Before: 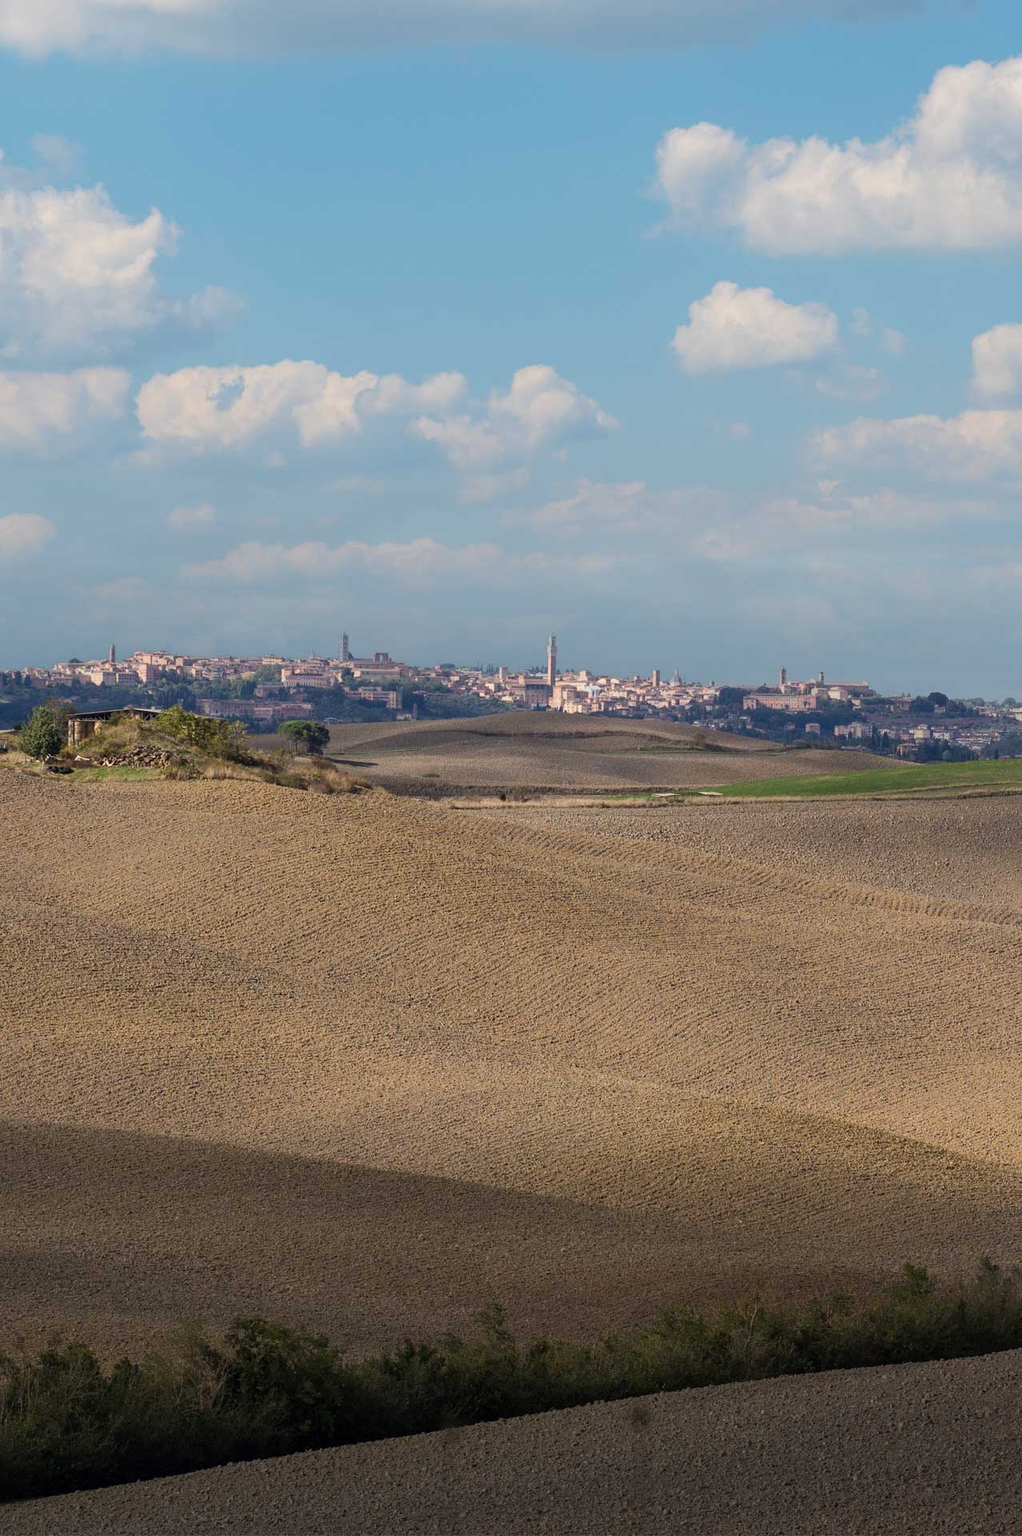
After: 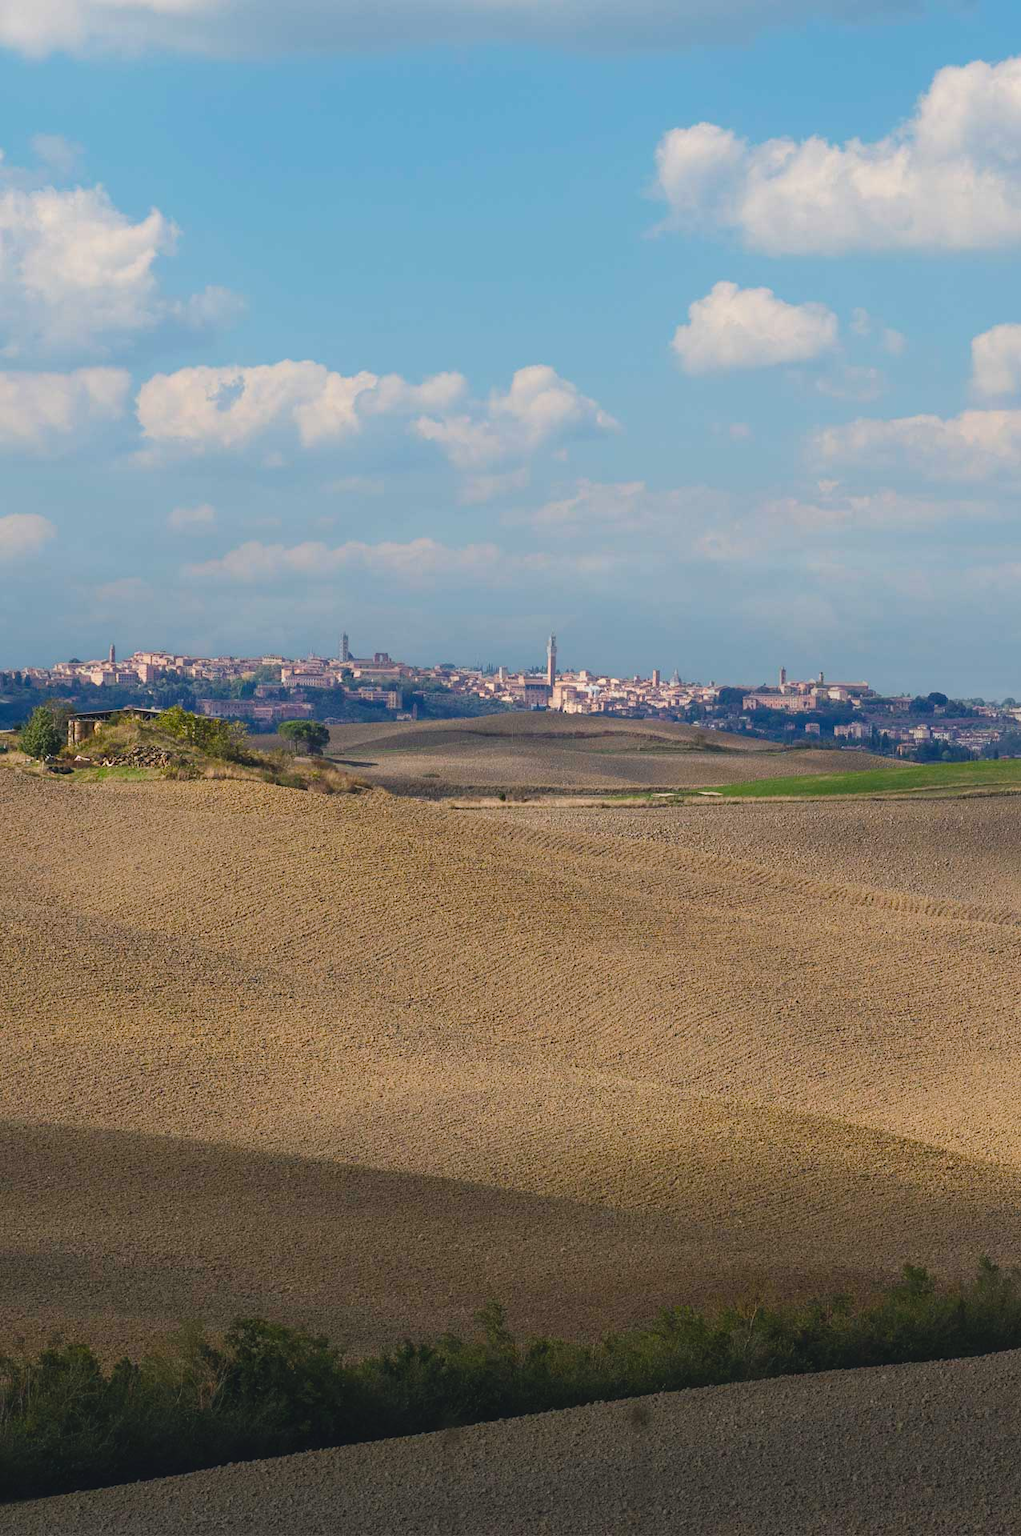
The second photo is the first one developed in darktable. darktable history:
color balance rgb: shadows lift › chroma 2.044%, shadows lift › hue 220.8°, power › hue 172.79°, global offset › luminance 0.734%, perceptual saturation grading › global saturation 20%, perceptual saturation grading › highlights -25.237%, perceptual saturation grading › shadows 24.61%, global vibrance 20%
